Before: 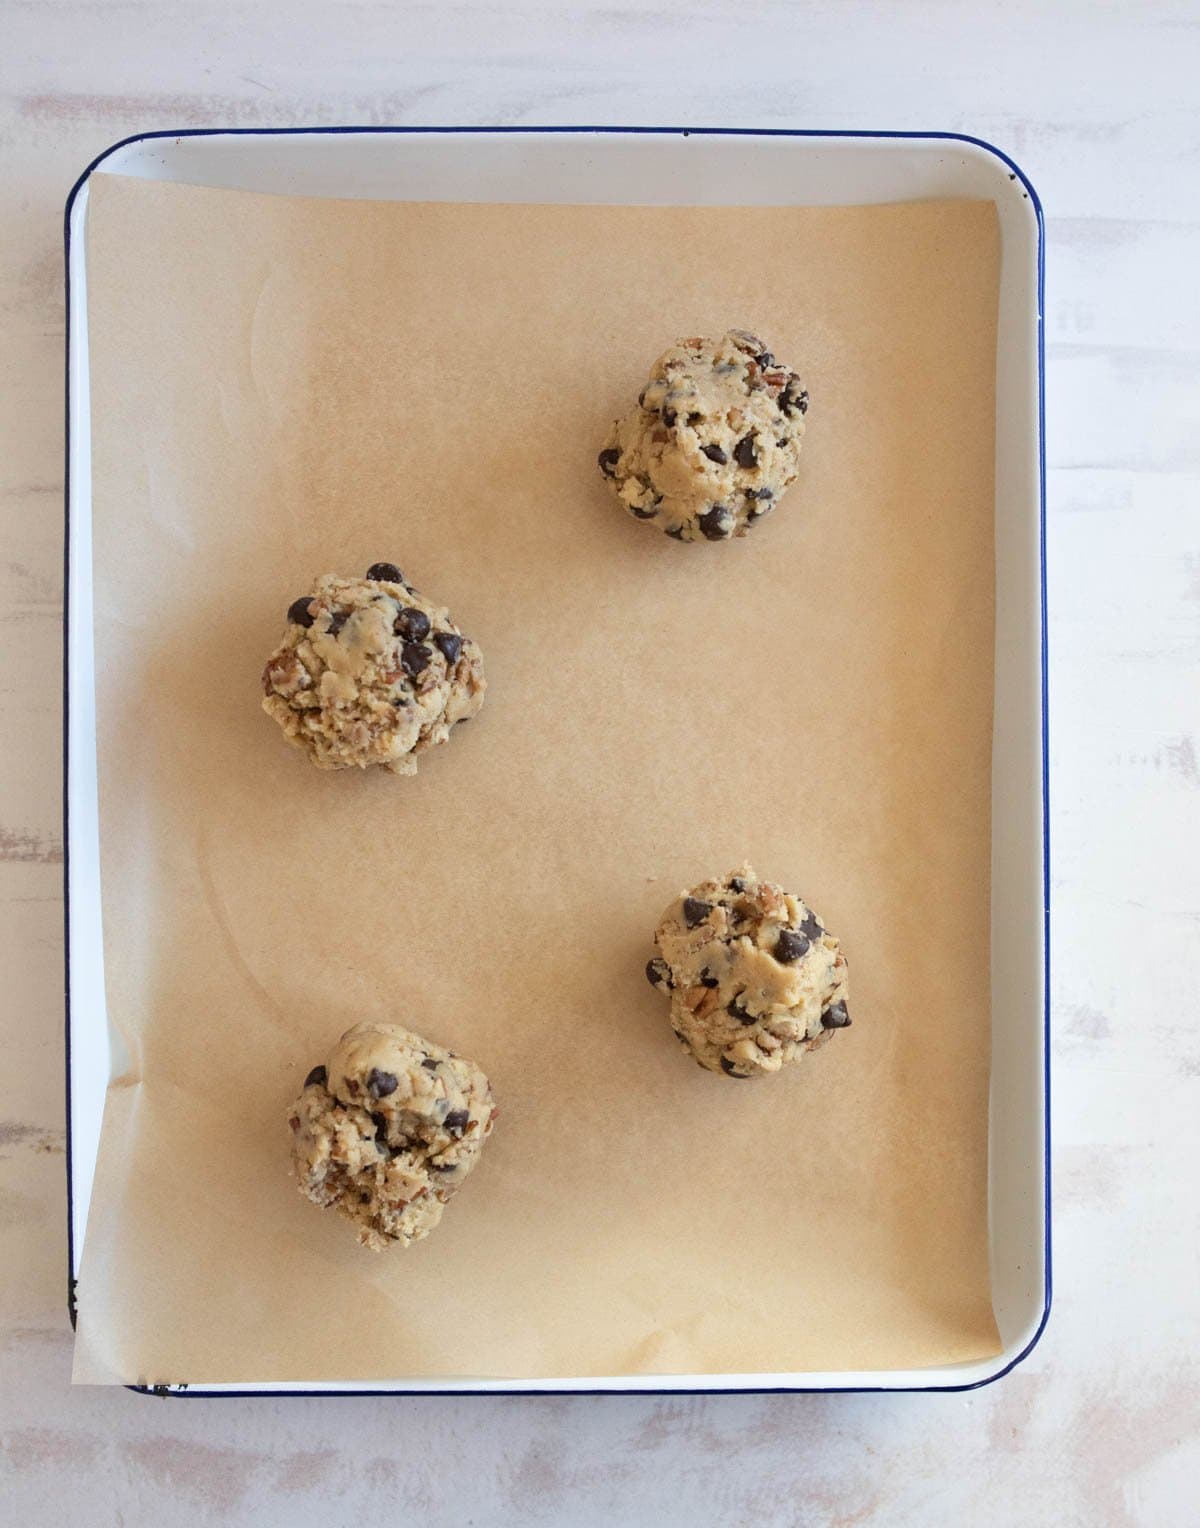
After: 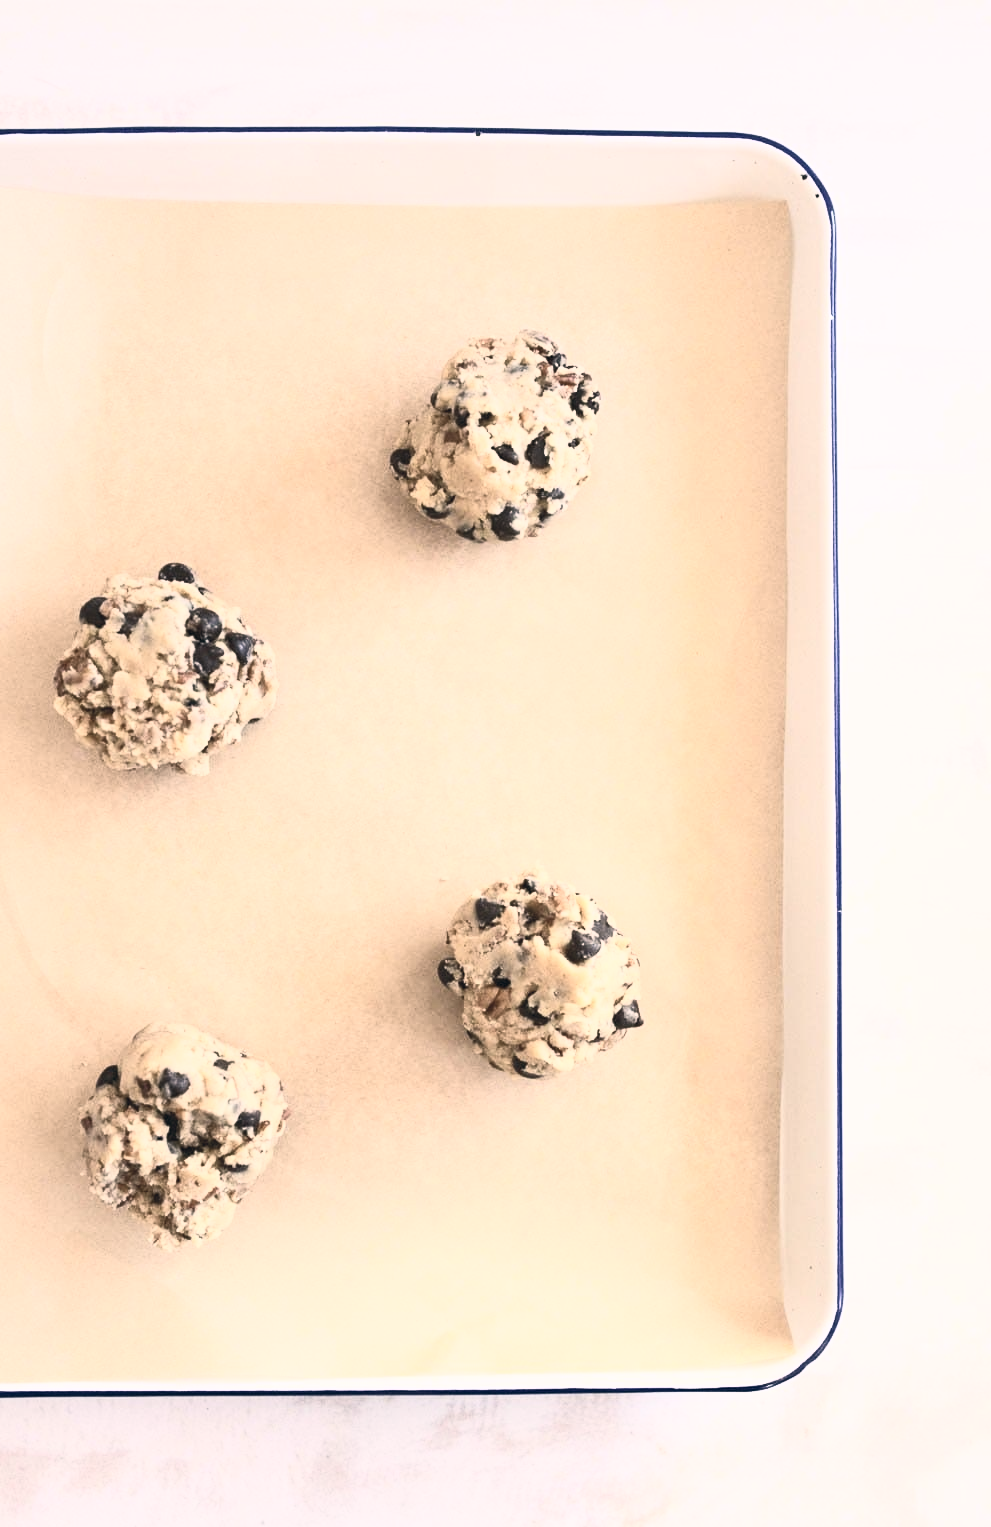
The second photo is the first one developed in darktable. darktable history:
crop: left 17.352%, bottom 0.051%
color correction: highlights a* 5.44, highlights b* 5.3, shadows a* -4.85, shadows b* -5.11
contrast brightness saturation: contrast 0.58, brightness 0.571, saturation -0.342
